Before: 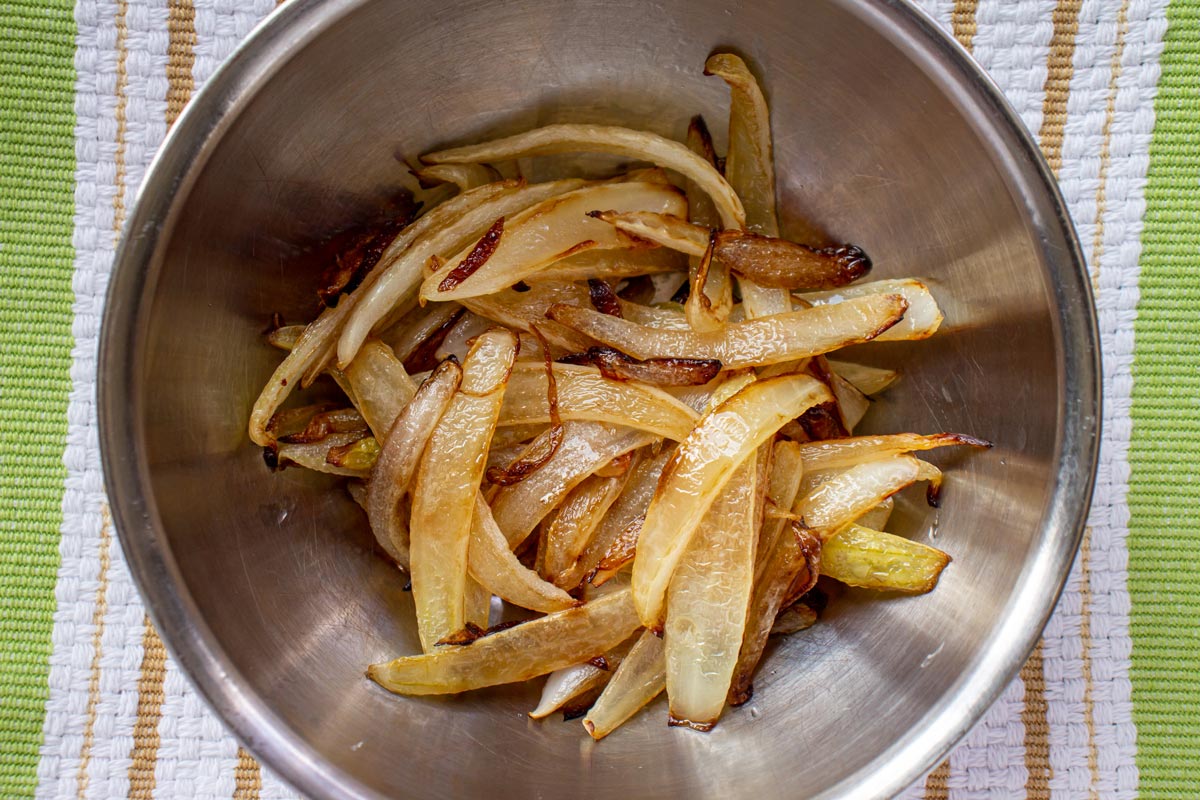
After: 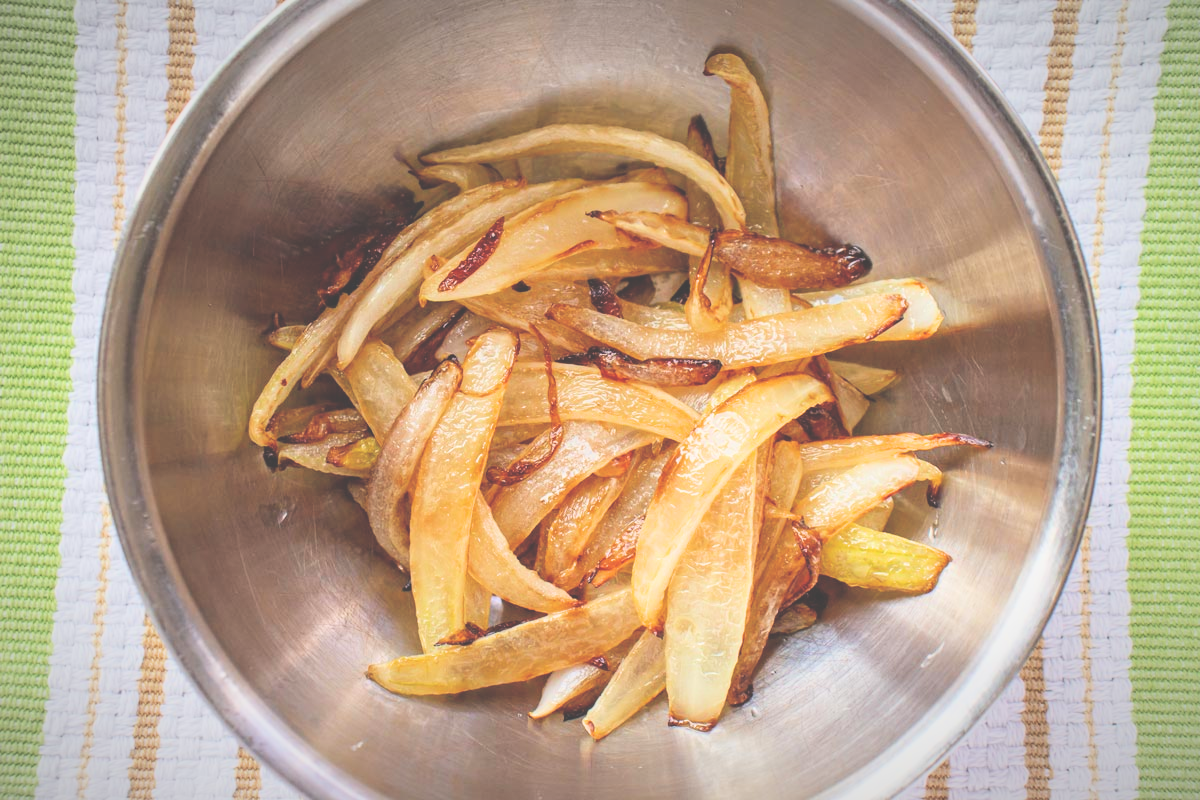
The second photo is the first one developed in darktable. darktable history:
filmic rgb: black relative exposure -7.65 EV, white relative exposure 4.56 EV, hardness 3.61, color science v6 (2022)
vignetting: fall-off radius 70%, automatic ratio true
exposure: black level correction -0.023, exposure 1.397 EV, compensate highlight preservation false
